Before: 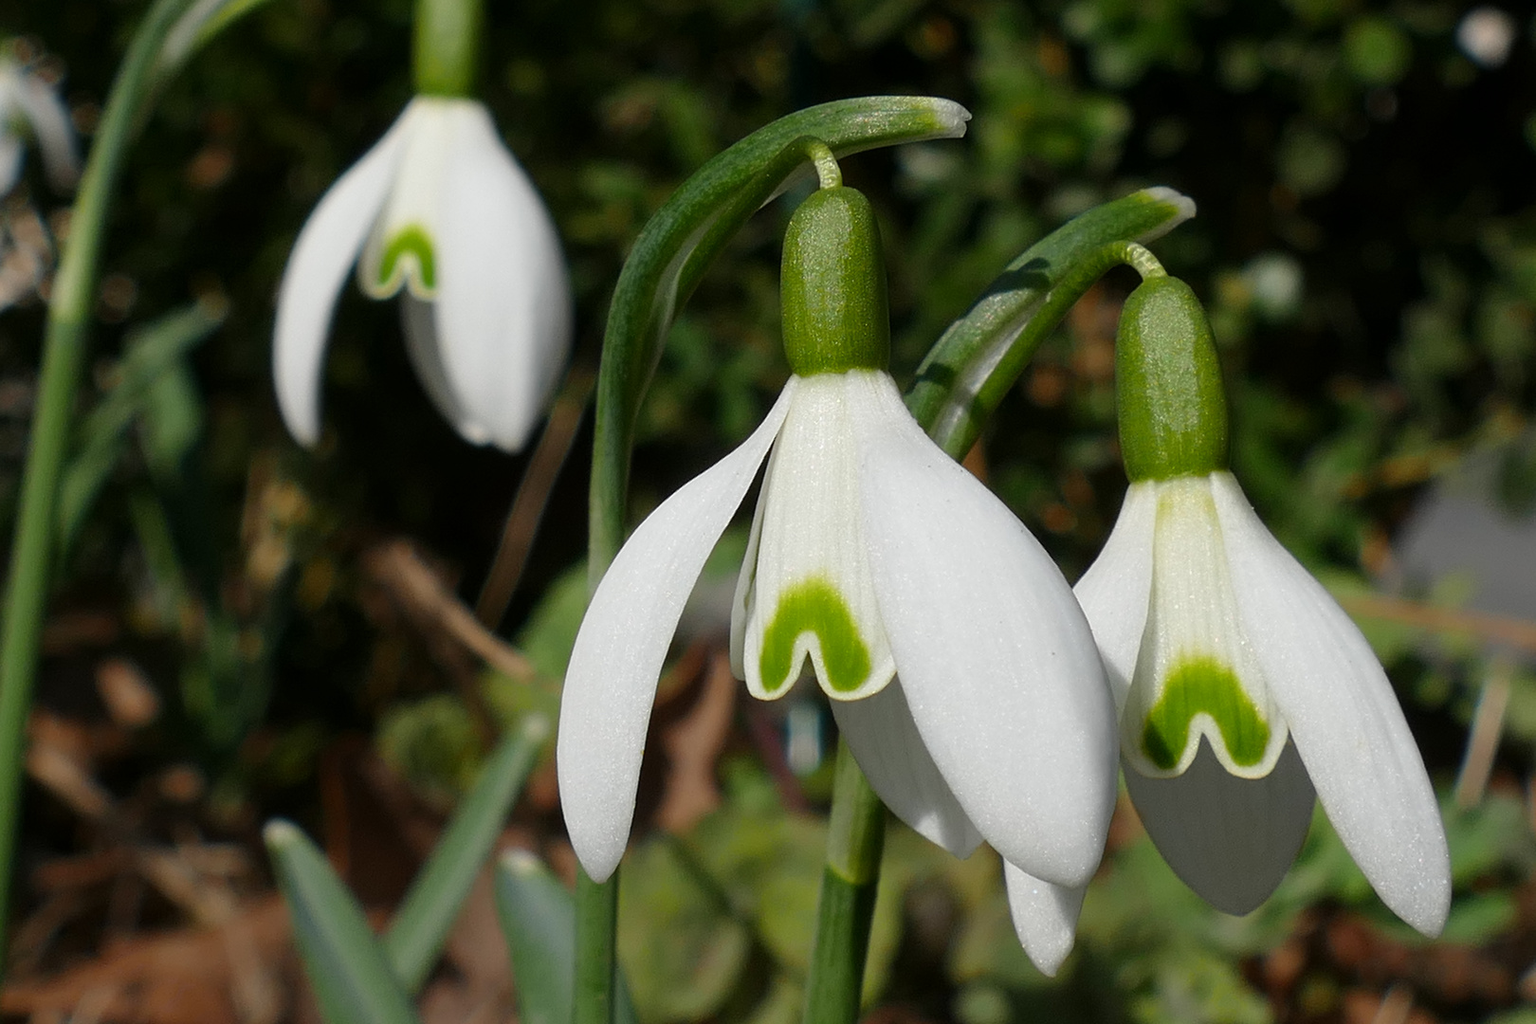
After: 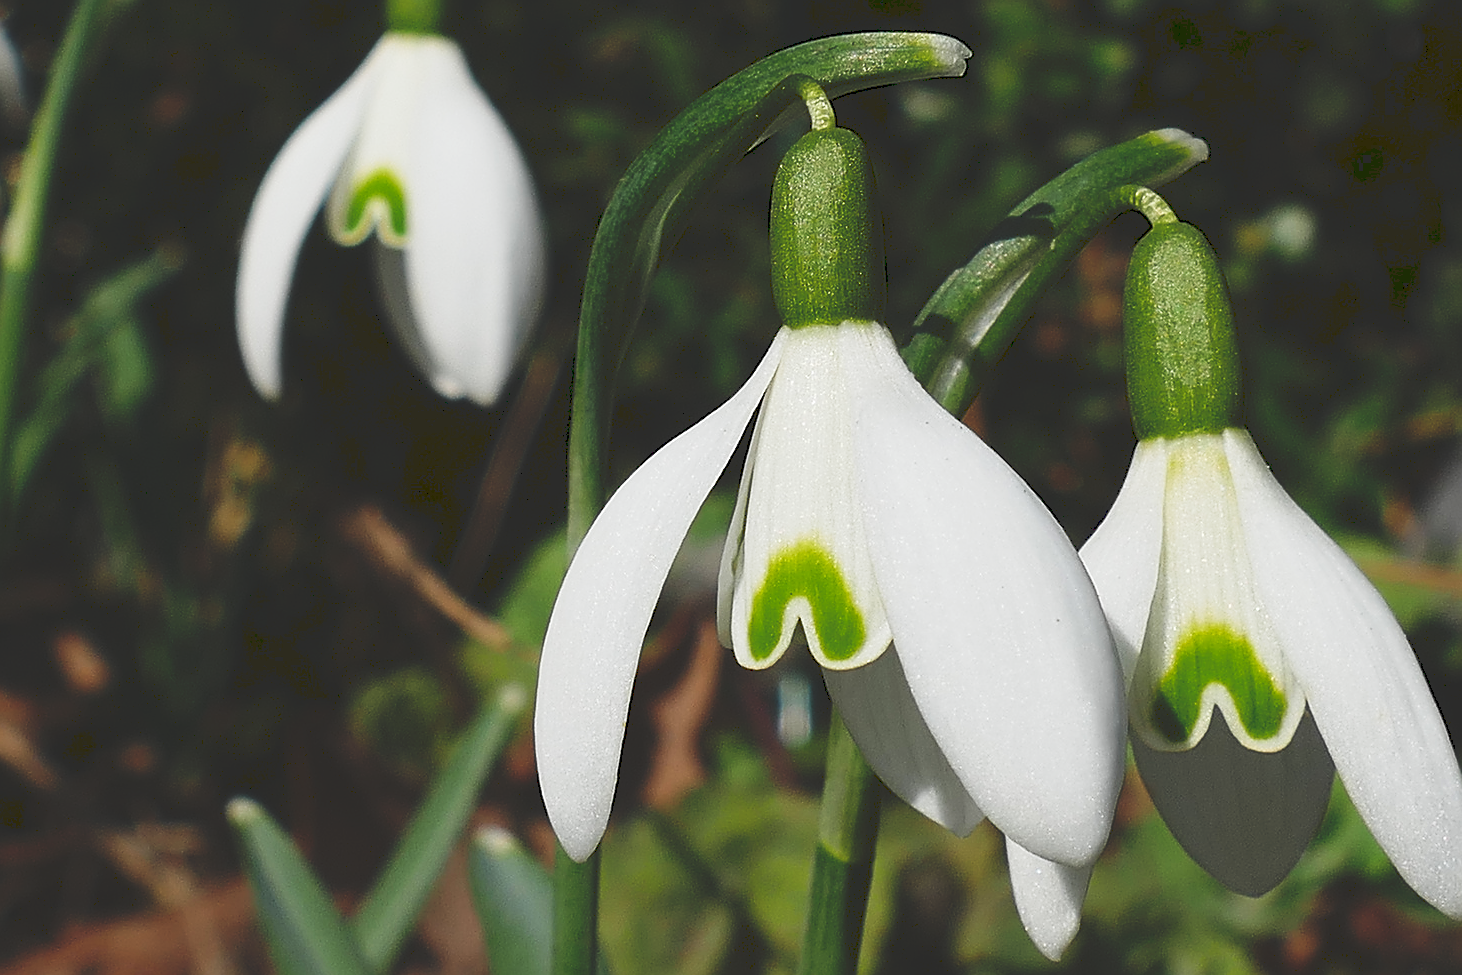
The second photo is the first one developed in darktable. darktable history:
exposure: exposure -0.064 EV, compensate highlight preservation false
tone curve: curves: ch0 [(0, 0) (0.003, 0.169) (0.011, 0.173) (0.025, 0.177) (0.044, 0.184) (0.069, 0.191) (0.1, 0.199) (0.136, 0.206) (0.177, 0.221) (0.224, 0.248) (0.277, 0.284) (0.335, 0.344) (0.399, 0.413) (0.468, 0.497) (0.543, 0.594) (0.623, 0.691) (0.709, 0.779) (0.801, 0.868) (0.898, 0.931) (1, 1)], preserve colors none
crop: left 3.305%, top 6.436%, right 6.389%, bottom 3.258%
sharpen: radius 1.4, amount 1.25, threshold 0.7
